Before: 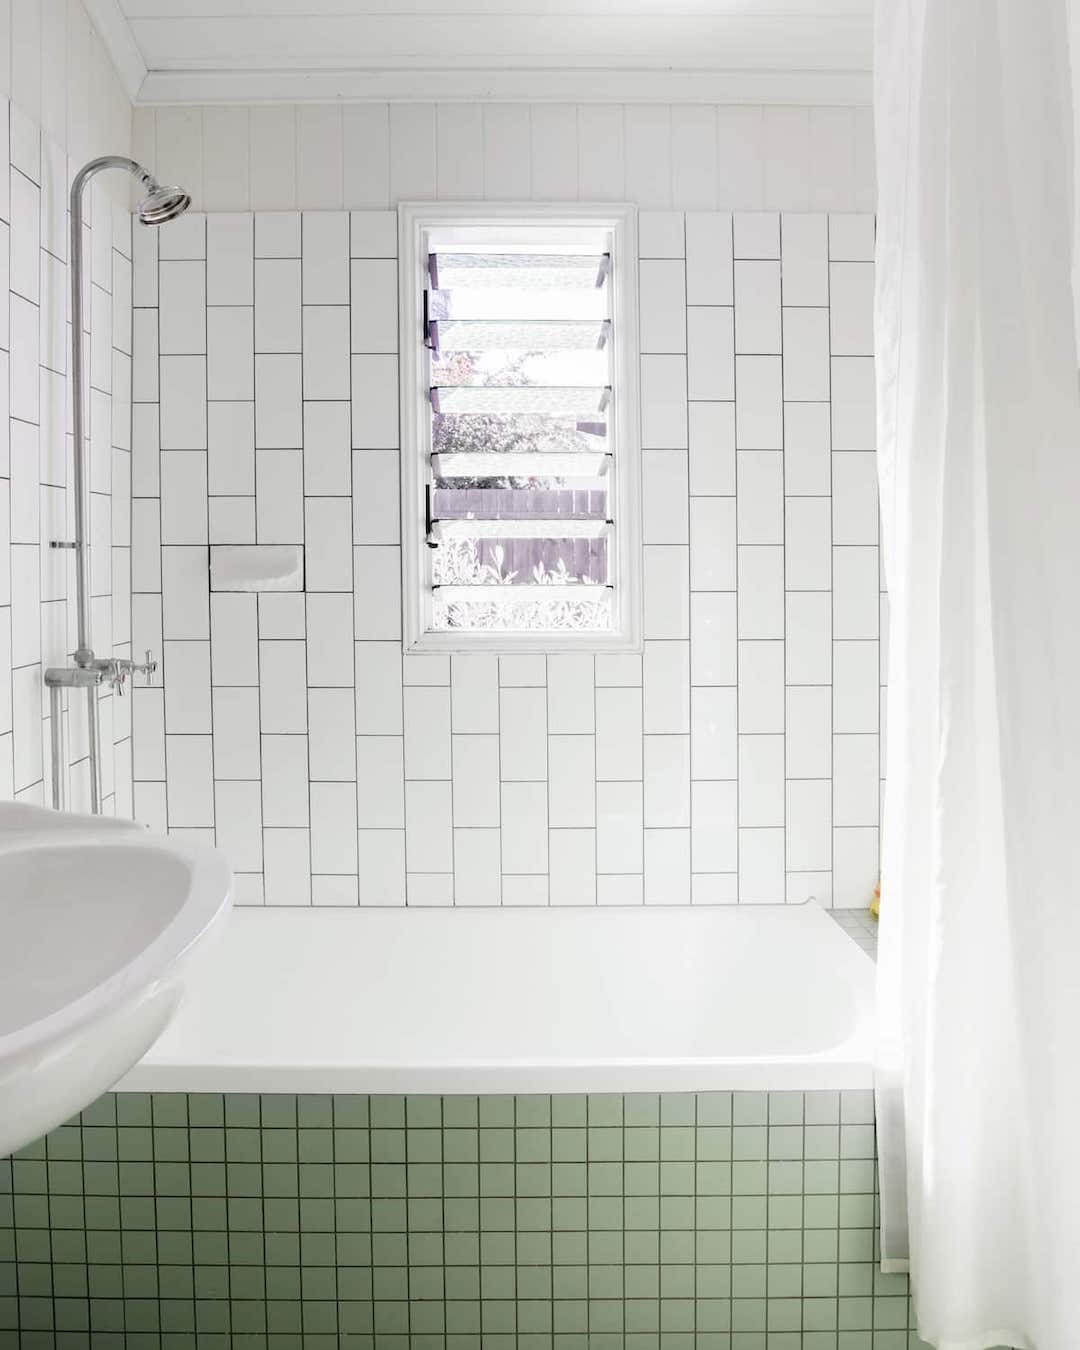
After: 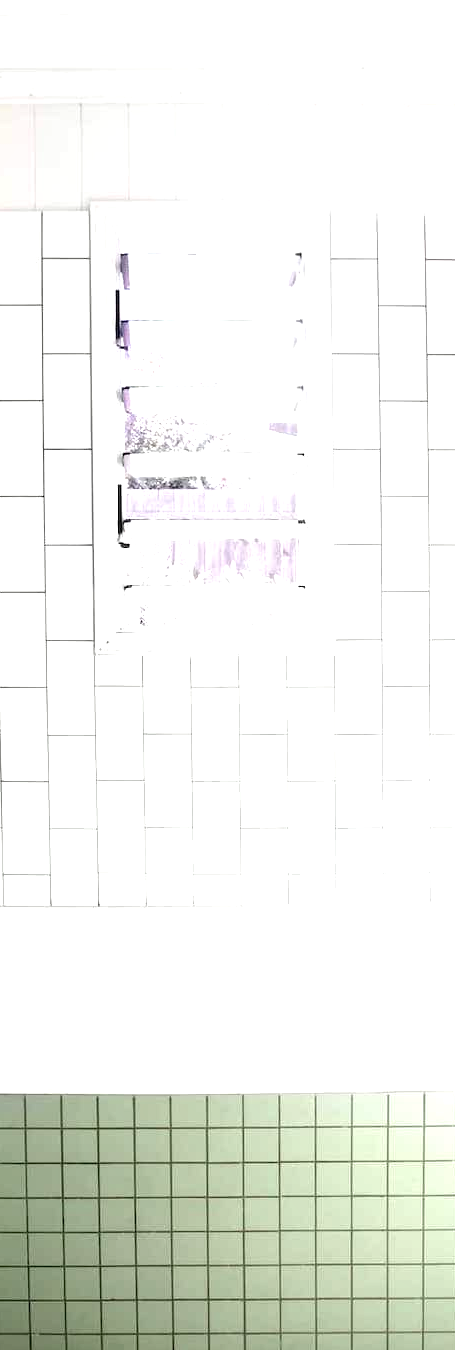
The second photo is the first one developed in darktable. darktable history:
local contrast: highlights 100%, shadows 100%, detail 120%, midtone range 0.2
crop: left 28.583%, right 29.231%
exposure: exposure 1.061 EV, compensate highlight preservation false
